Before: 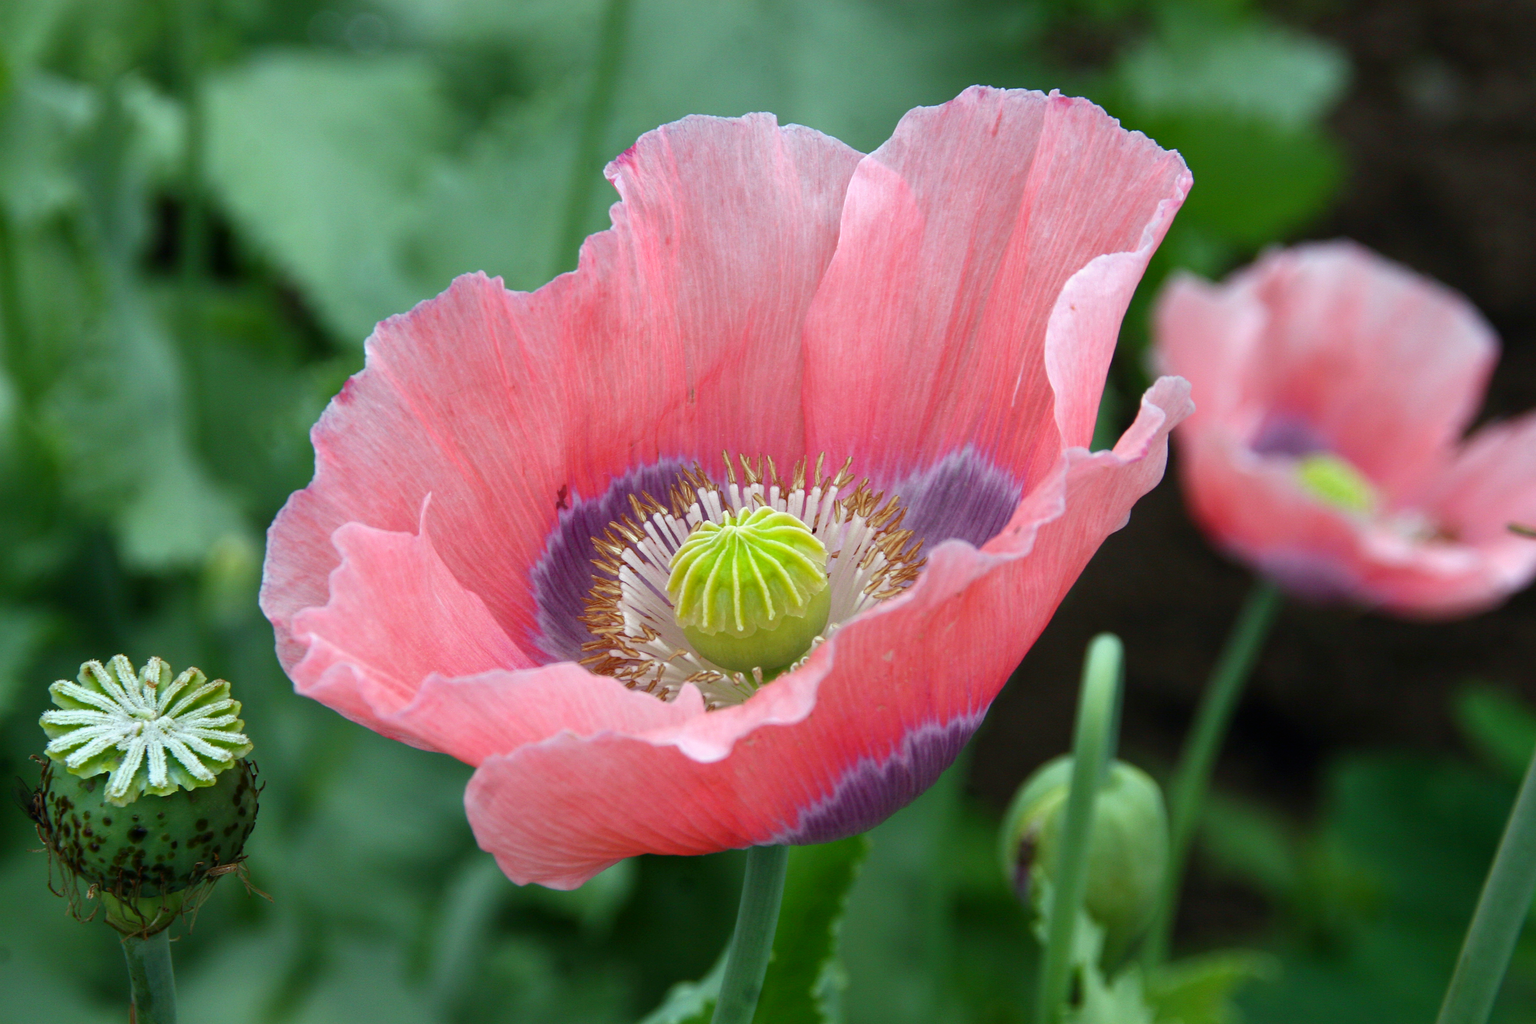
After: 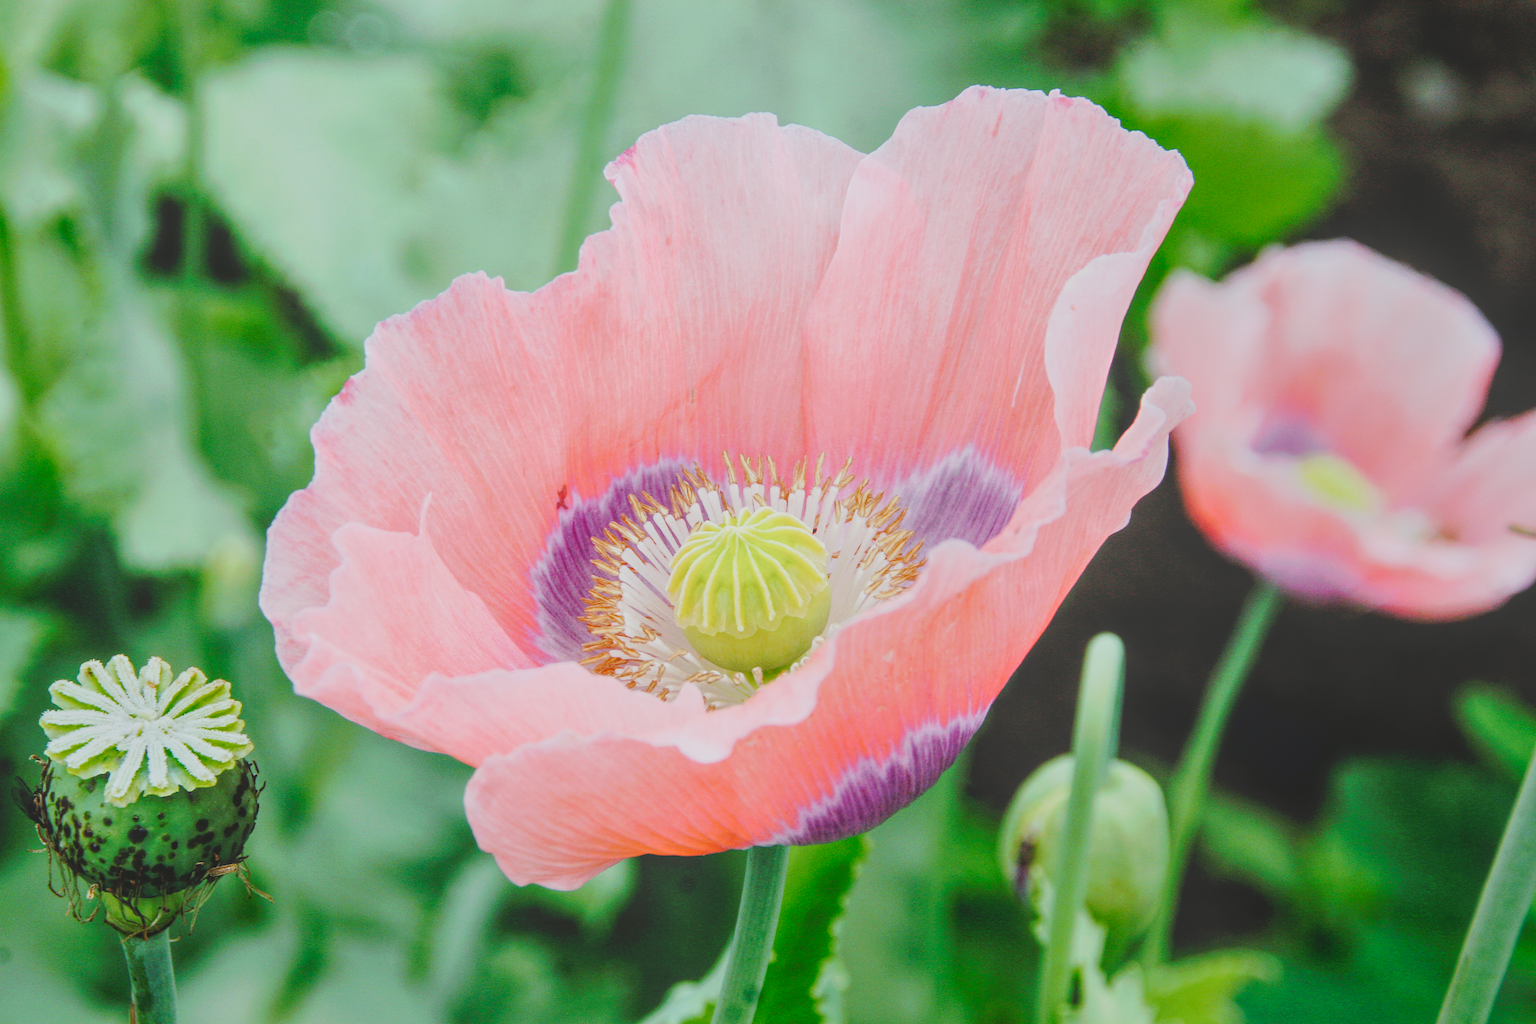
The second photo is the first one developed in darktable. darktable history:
local contrast: highlights 73%, shadows 15%, midtone range 0.197
tone curve: curves: ch0 [(0, 0) (0.003, 0.021) (0.011, 0.033) (0.025, 0.059) (0.044, 0.097) (0.069, 0.141) (0.1, 0.186) (0.136, 0.237) (0.177, 0.298) (0.224, 0.378) (0.277, 0.47) (0.335, 0.542) (0.399, 0.605) (0.468, 0.678) (0.543, 0.724) (0.623, 0.787) (0.709, 0.829) (0.801, 0.875) (0.898, 0.912) (1, 1)], preserve colors none
filmic rgb: black relative exposure -7.65 EV, white relative exposure 4.56 EV, hardness 3.61, color science v6 (2022)
